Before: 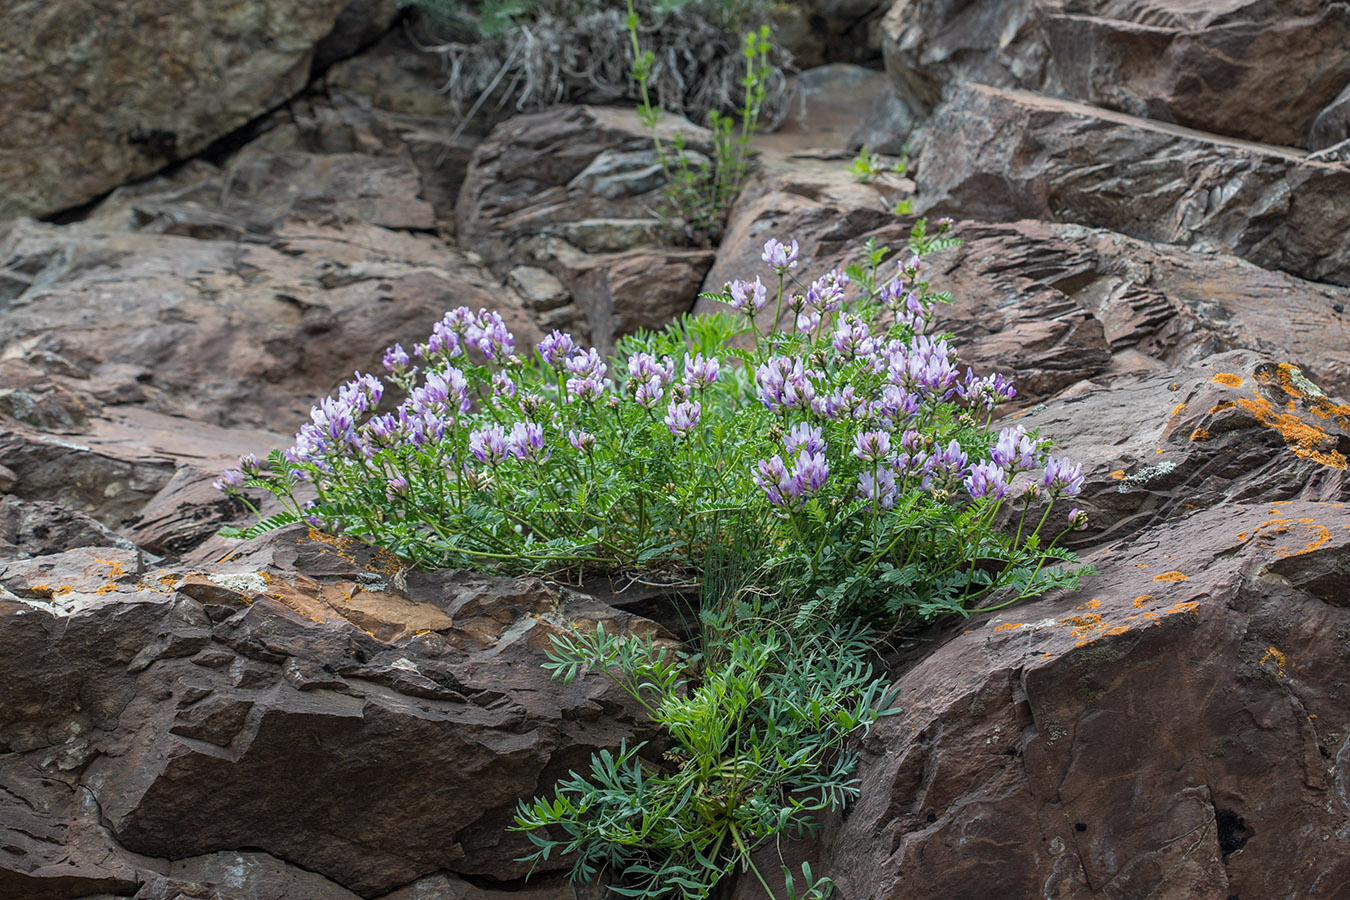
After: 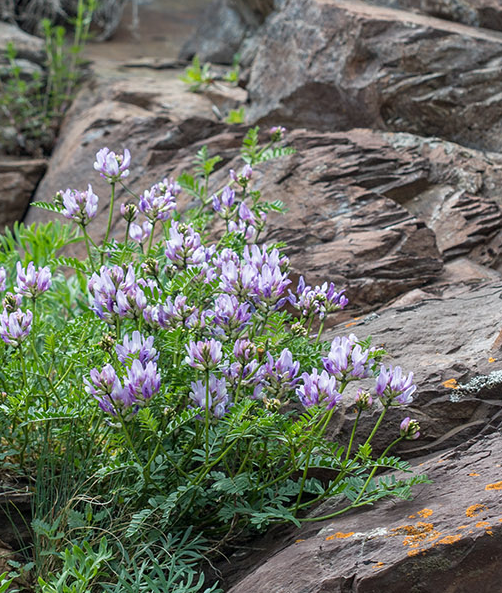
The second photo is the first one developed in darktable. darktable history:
crop and rotate: left 49.539%, top 10.124%, right 13.238%, bottom 23.983%
shadows and highlights: shadows -0.105, highlights 40.07, highlights color adjustment 0.4%
